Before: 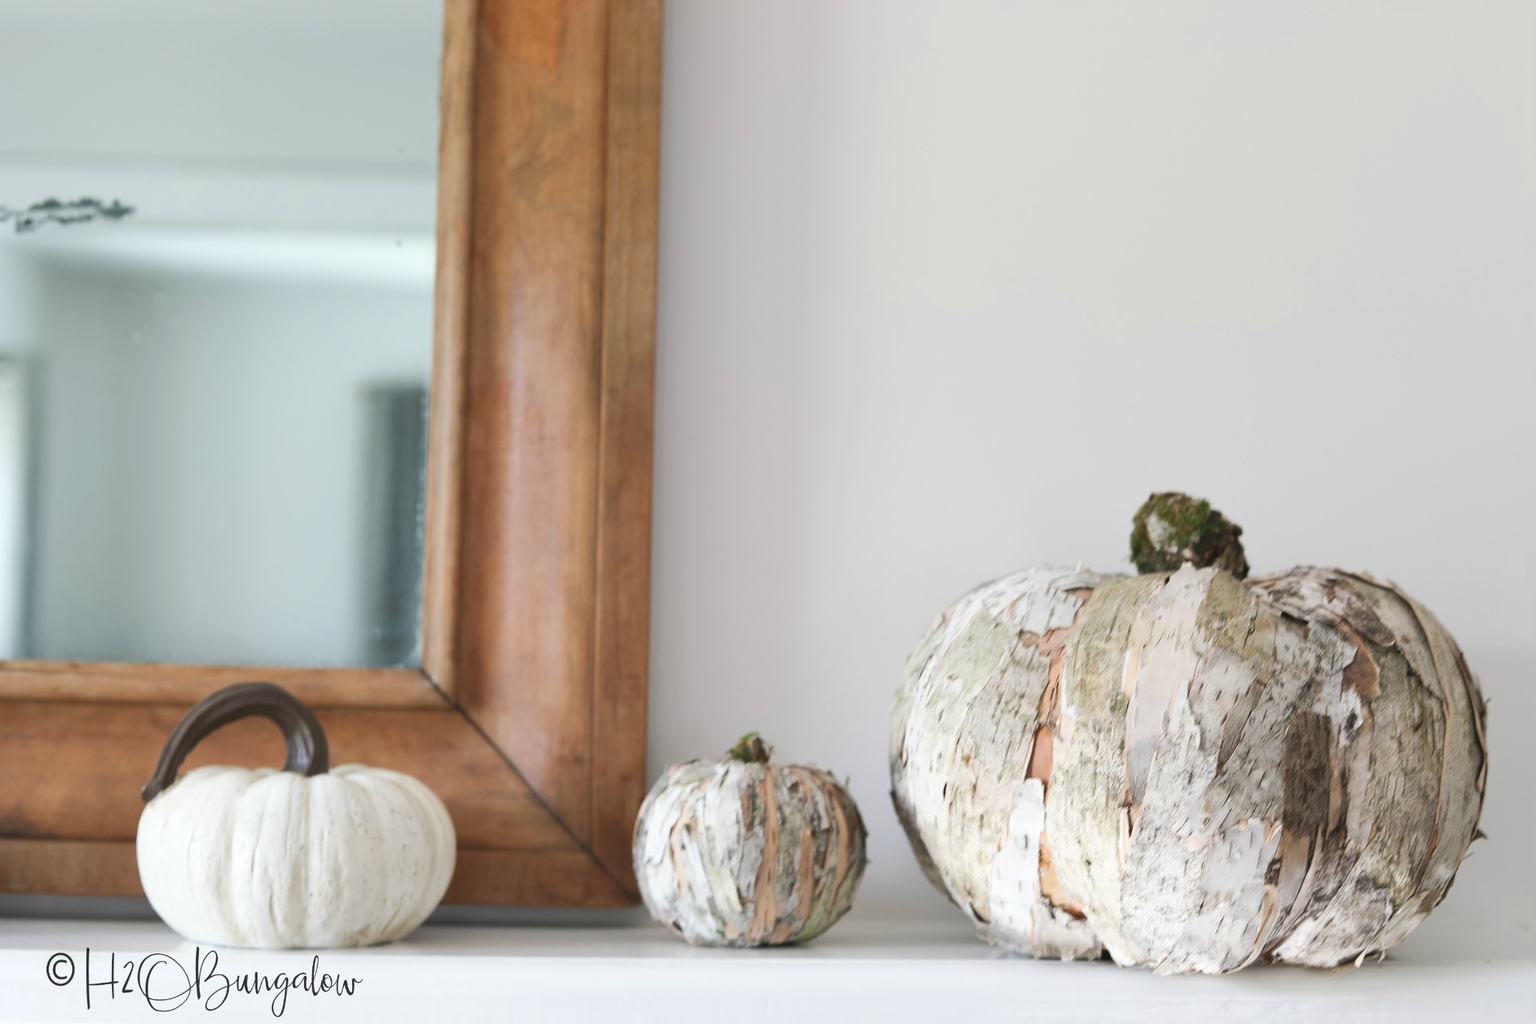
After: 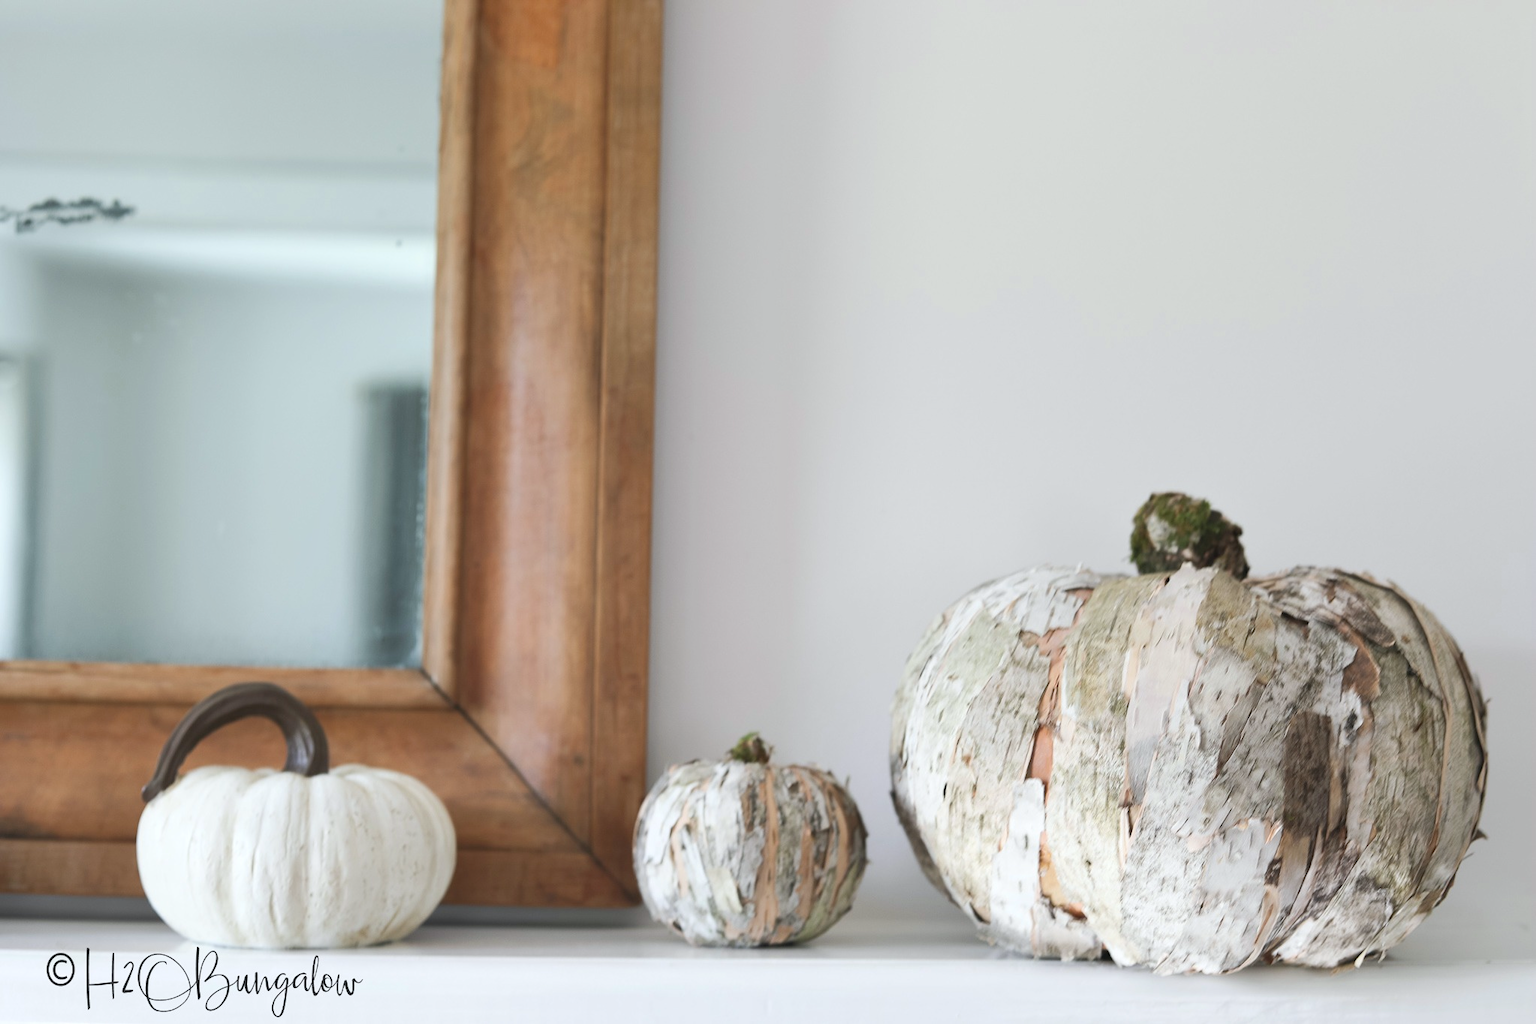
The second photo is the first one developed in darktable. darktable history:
exposure: black level correction 0, compensate exposure bias true, compensate highlight preservation false
tone equalizer: on, module defaults
white balance: red 0.986, blue 1.01
